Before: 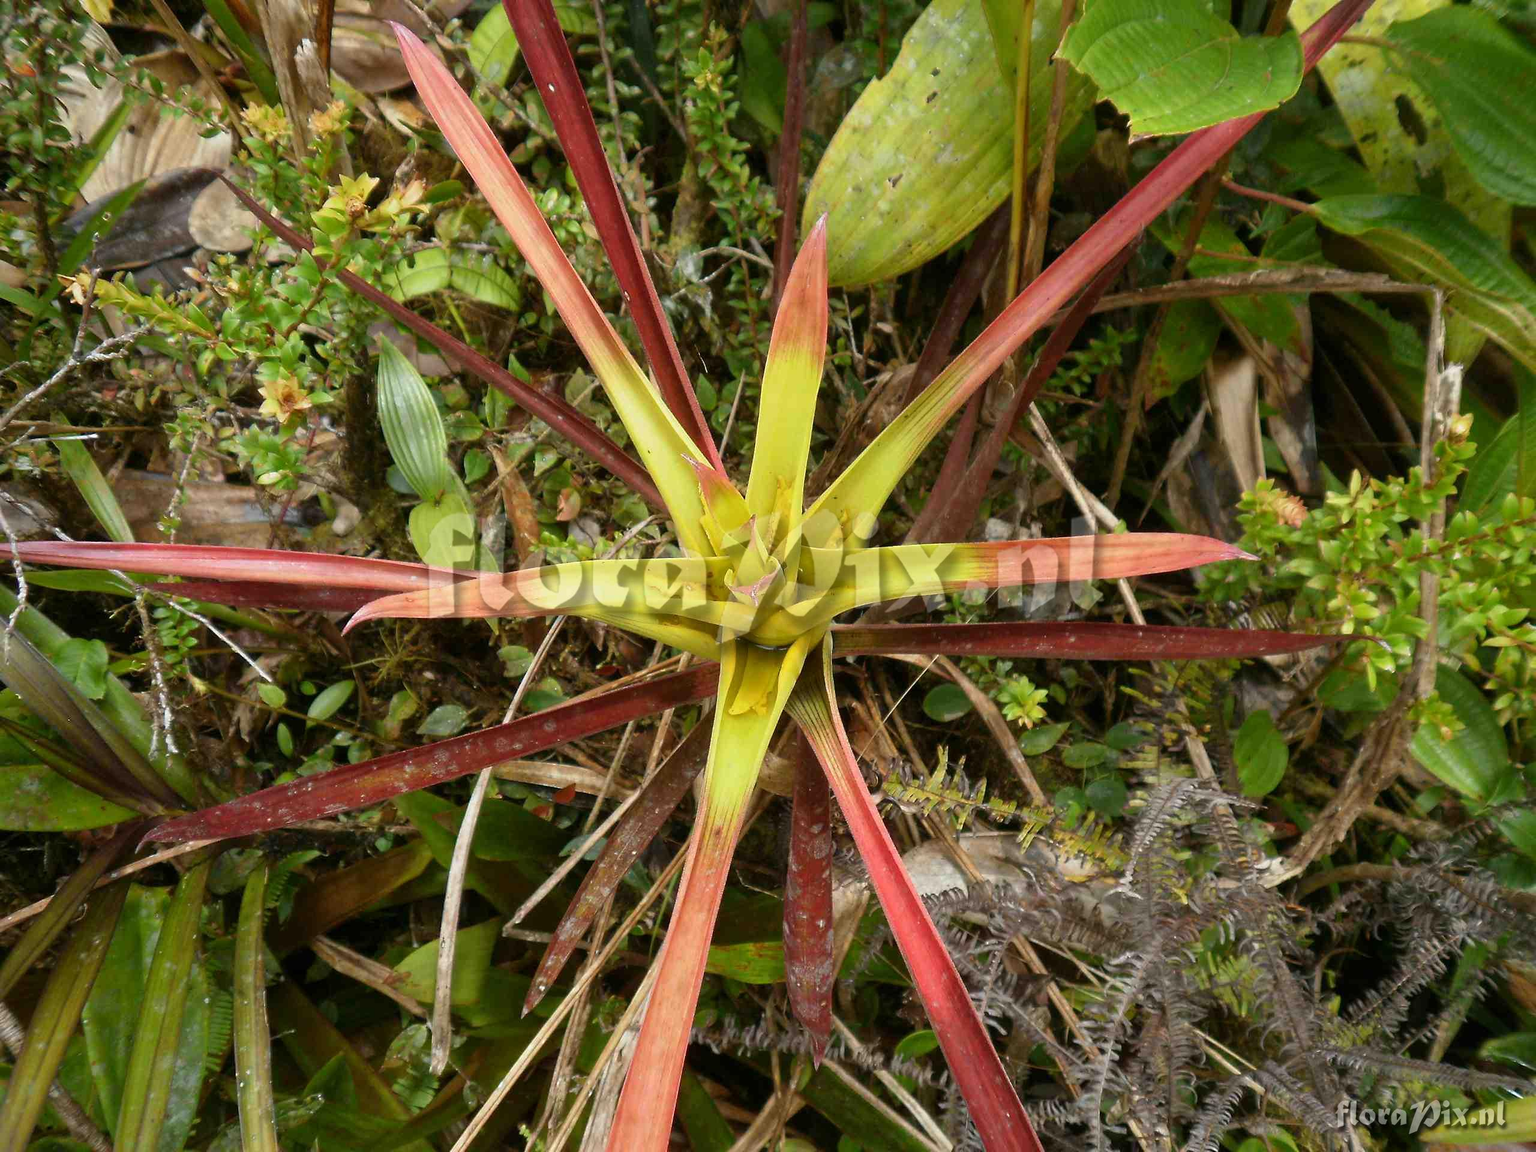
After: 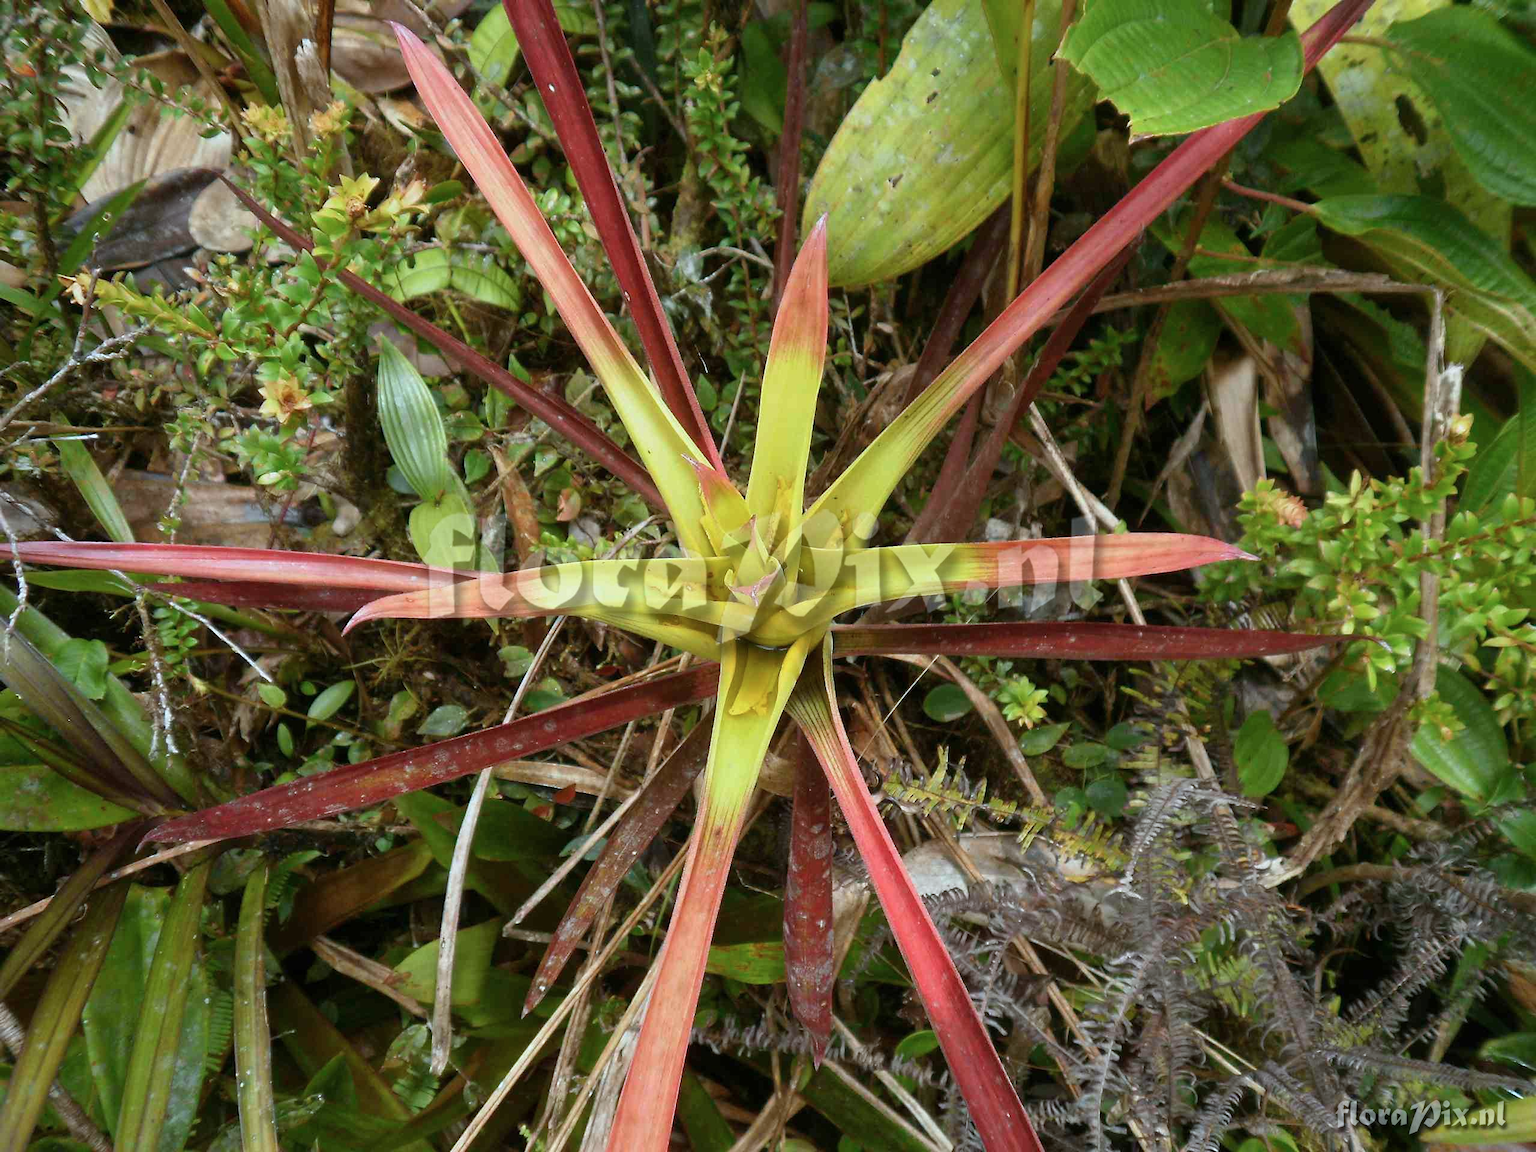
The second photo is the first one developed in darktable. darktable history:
color correction: highlights a* -4.18, highlights b* -10.81
exposure: compensate highlight preservation false
